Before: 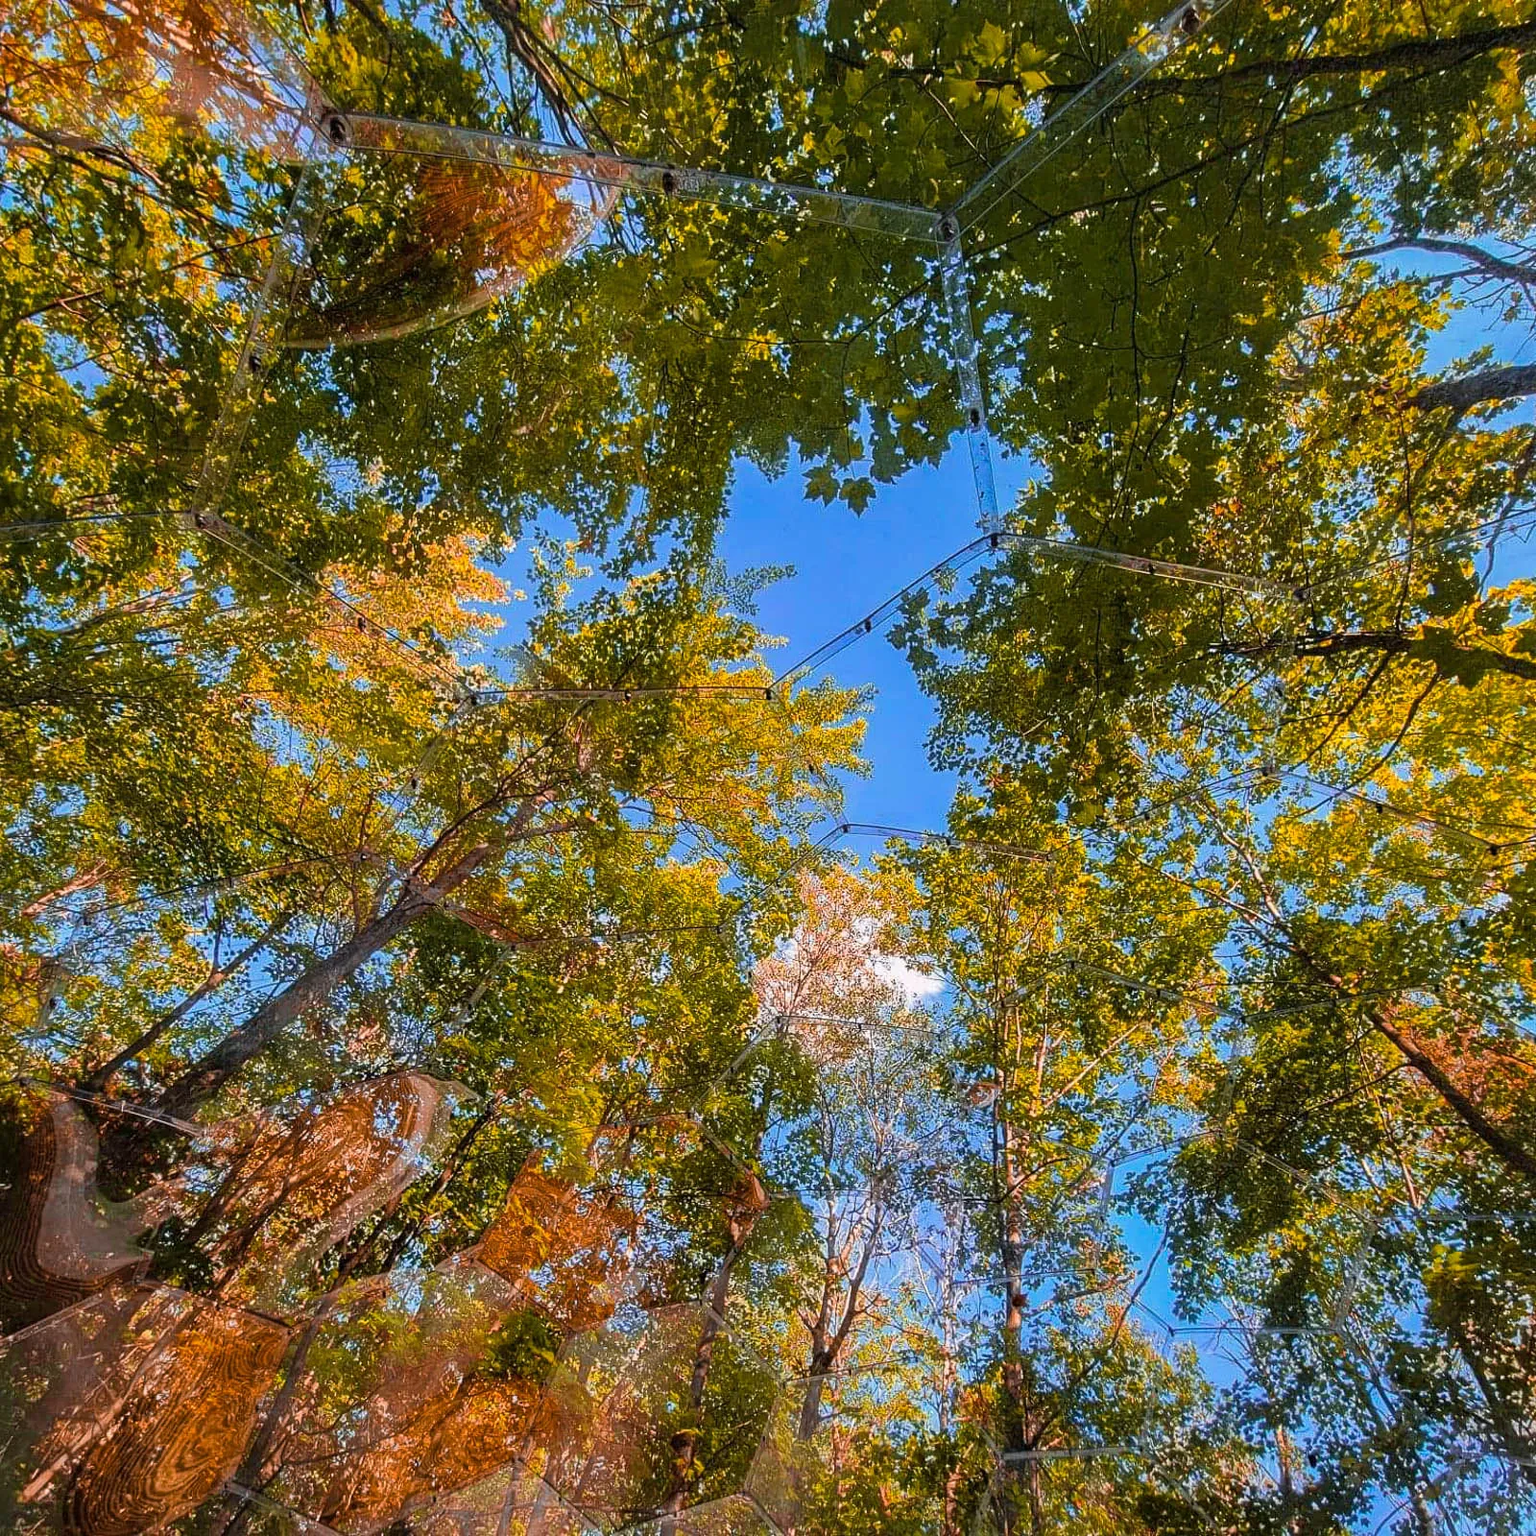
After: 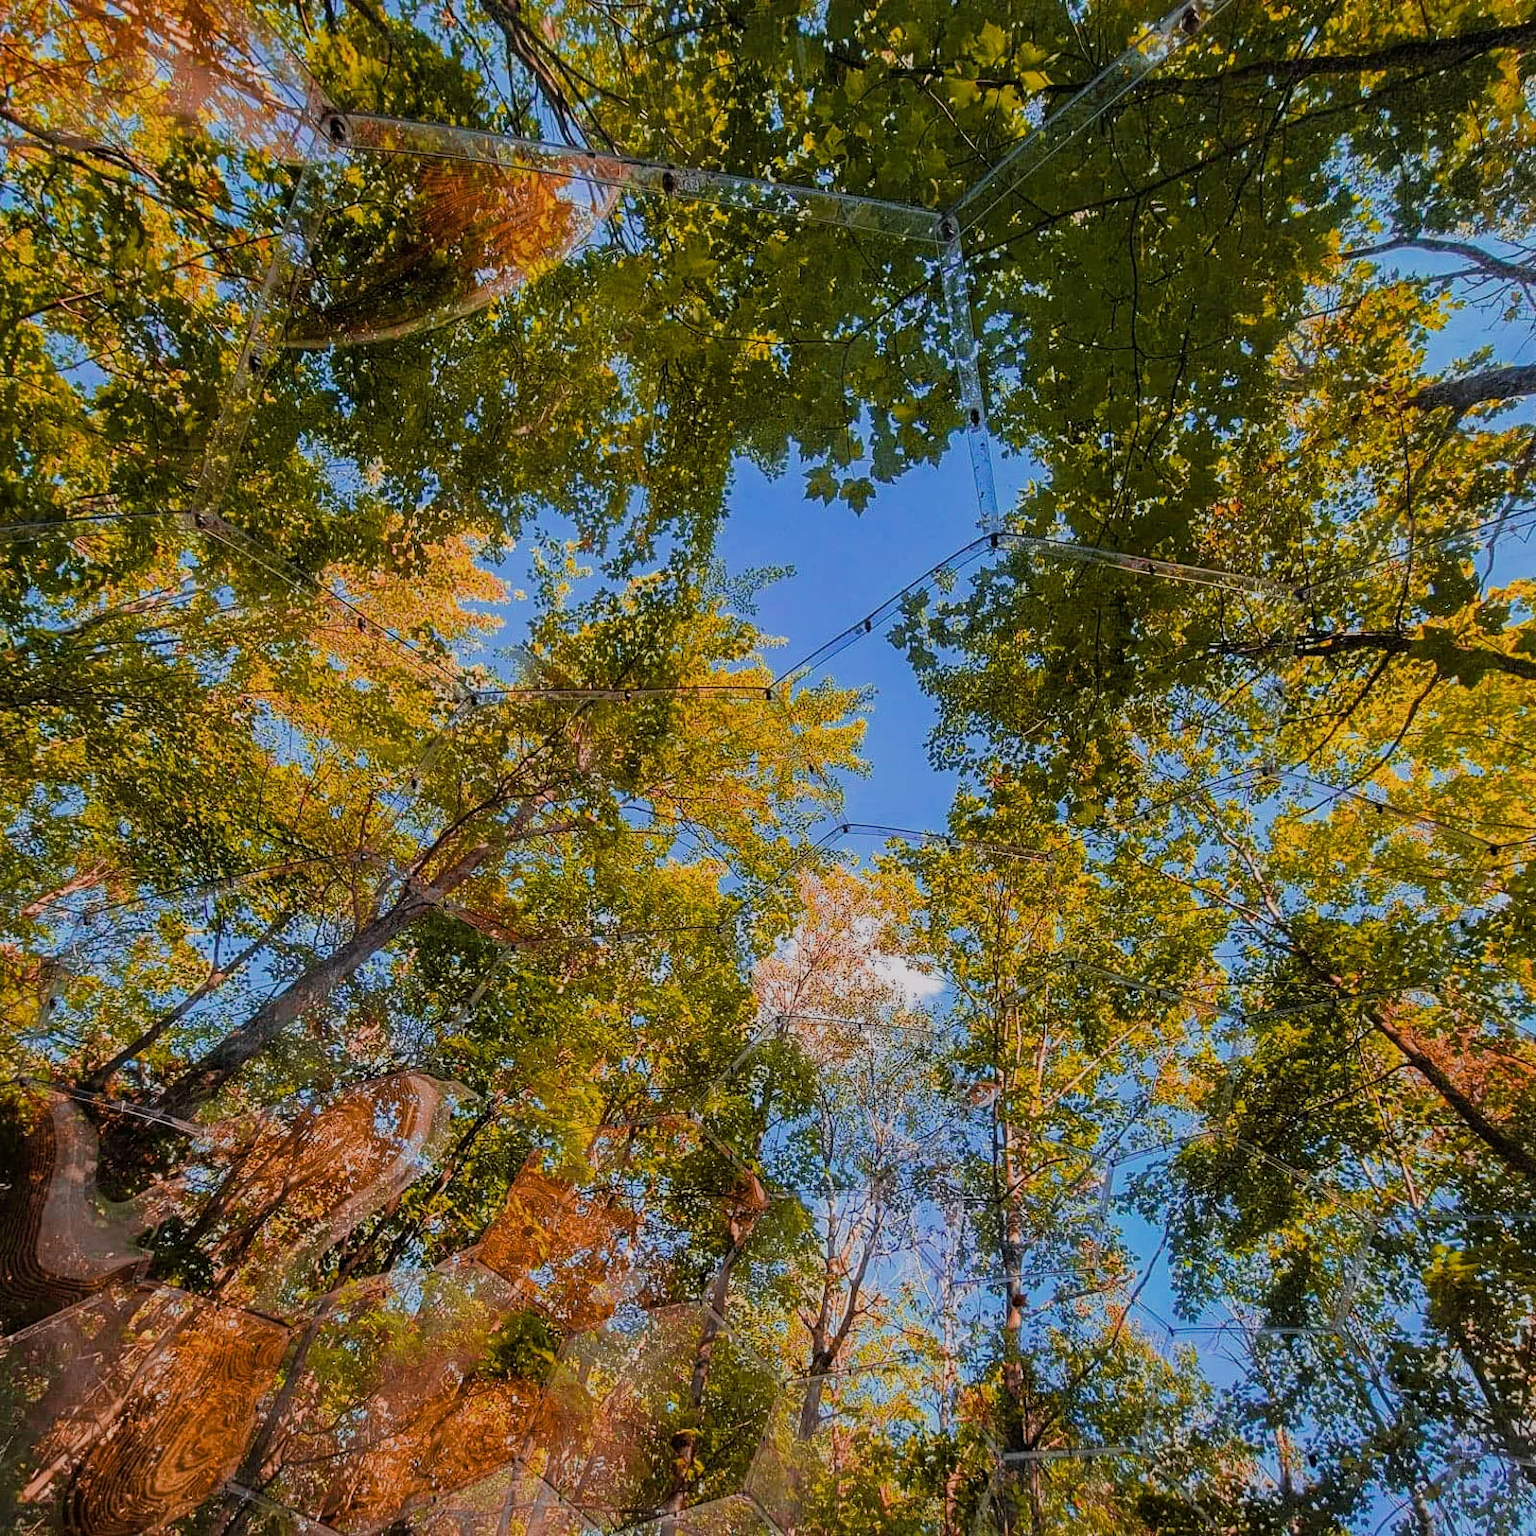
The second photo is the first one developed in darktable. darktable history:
filmic rgb: black relative exposure -16 EV, white relative exposure 4.94 EV, threshold 5.95 EV, hardness 6.2, enable highlight reconstruction true
